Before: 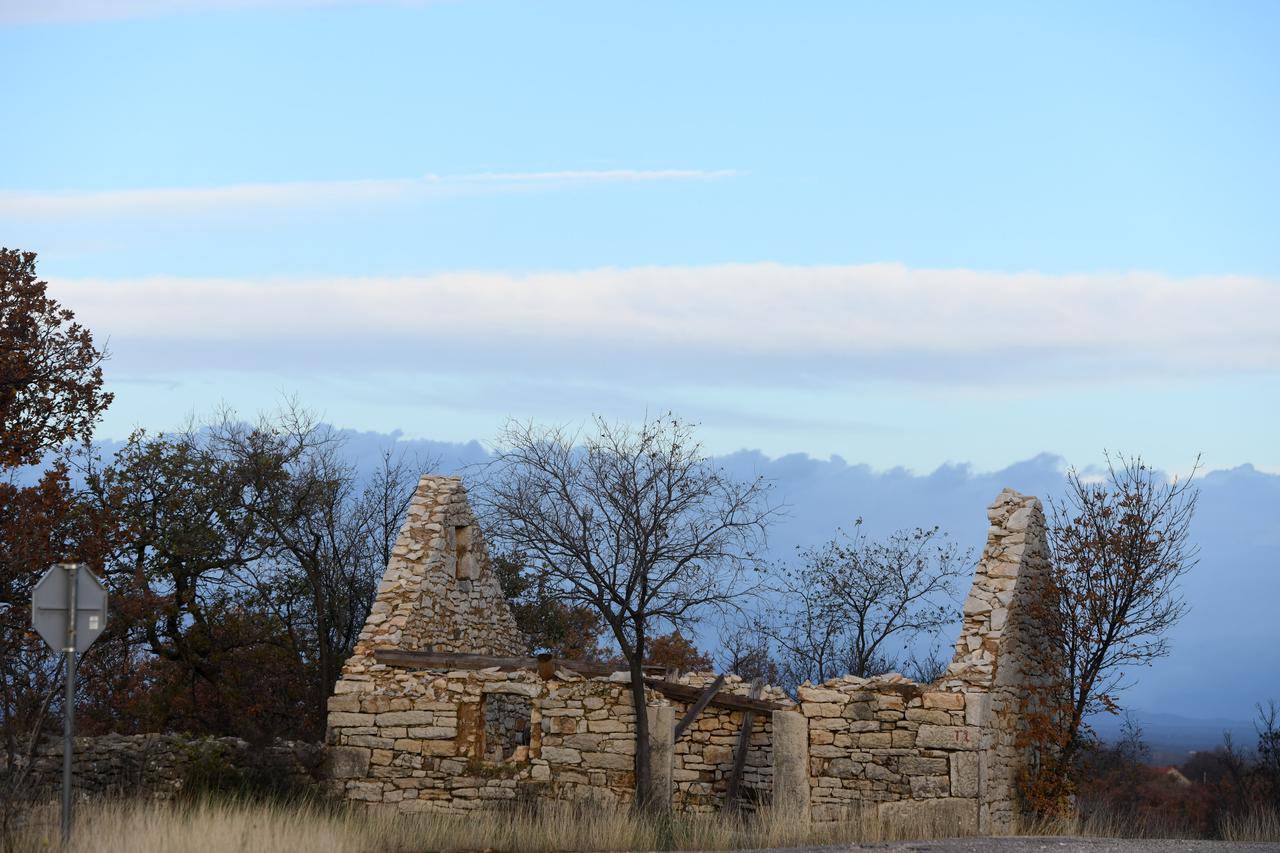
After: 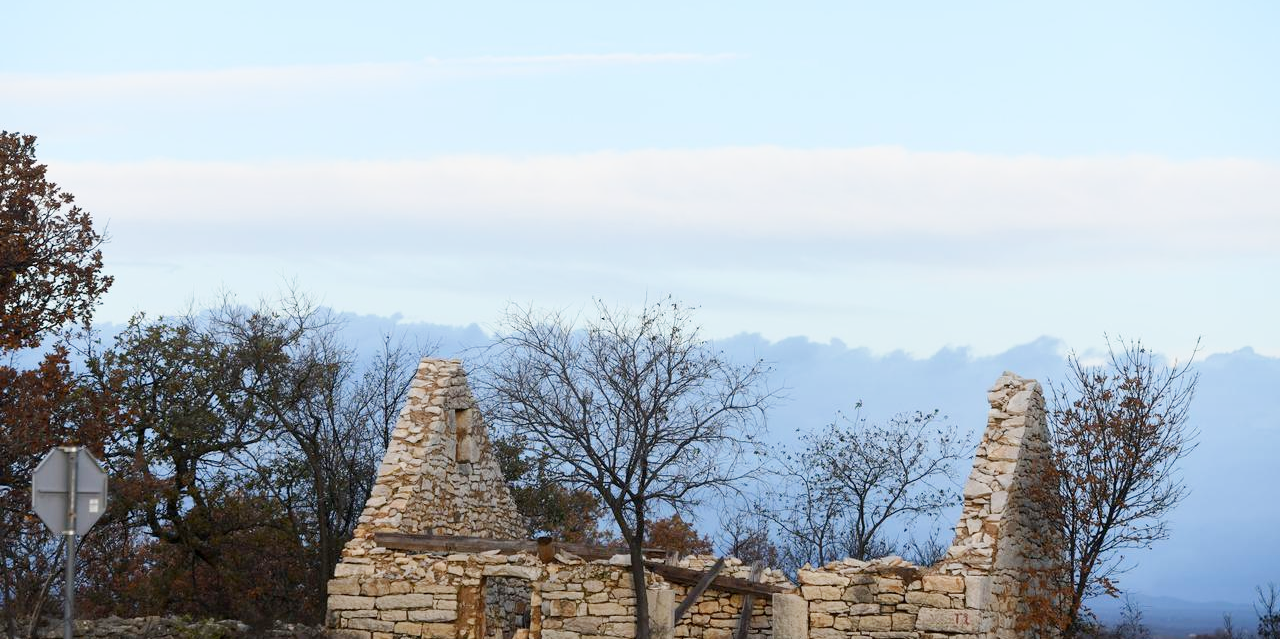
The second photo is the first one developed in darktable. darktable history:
base curve: curves: ch0 [(0, 0) (0.204, 0.334) (0.55, 0.733) (1, 1)], preserve colors none
crop: top 13.819%, bottom 11.169%
tone equalizer: on, module defaults
